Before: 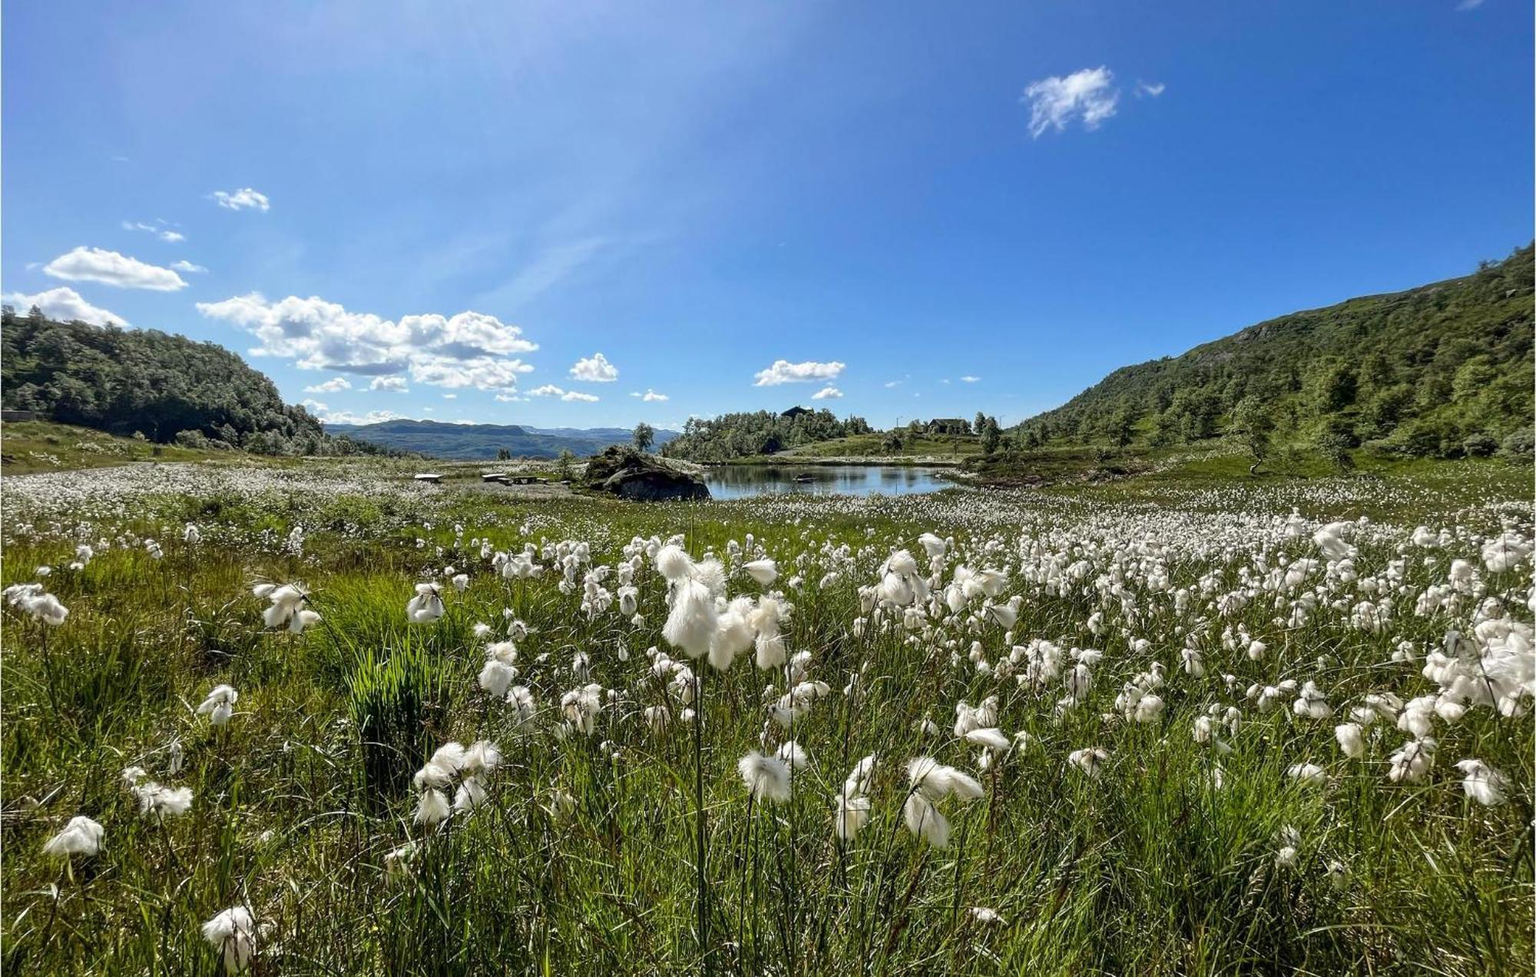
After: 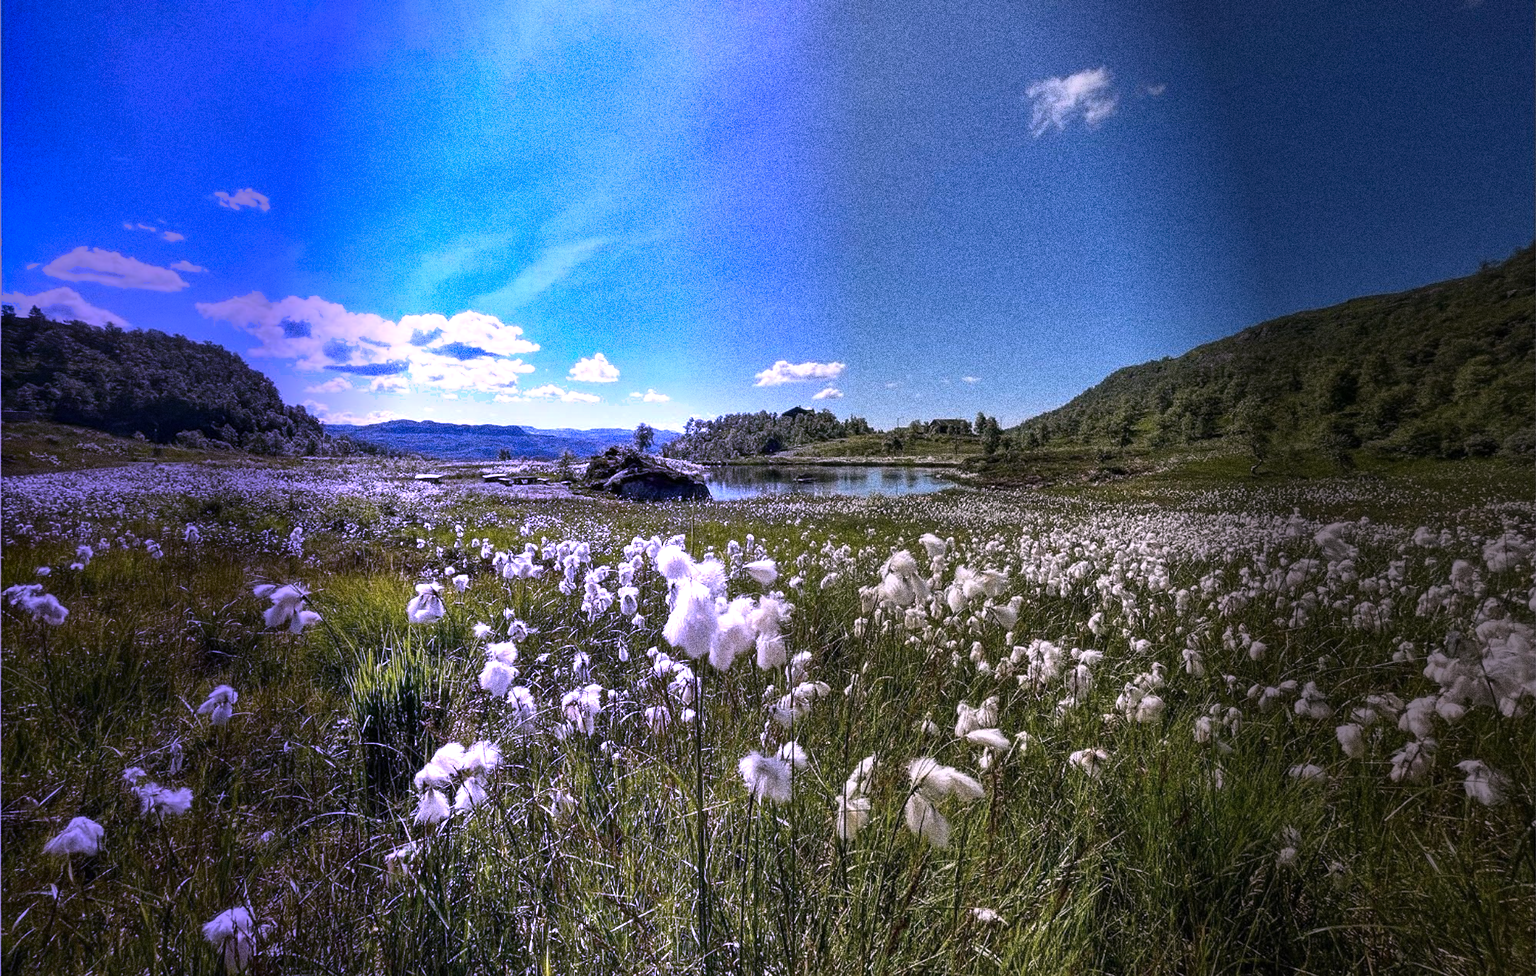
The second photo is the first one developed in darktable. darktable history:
color correction: highlights a* 10.89, highlights b* -12.99
tone curve: curves: ch0 [(0, 0) (0.566, 0.497) (1, 1)], color space Lab, linked channels
vignetting: fall-off radius 31.16%, saturation 0.198, width/height ratio 0.601
grain: coarseness 9.32 ISO, strength 69.23%
graduated density: density -1.08 EV, hardness 97%, rotation 90.5°, hue 244.8°, saturation 66%
sharpen: radius 8, amount 0.279, threshold 100
highlight reconstruction: method clip highlights, clipping threshold 0
shadows and highlights: soften with gaussian
